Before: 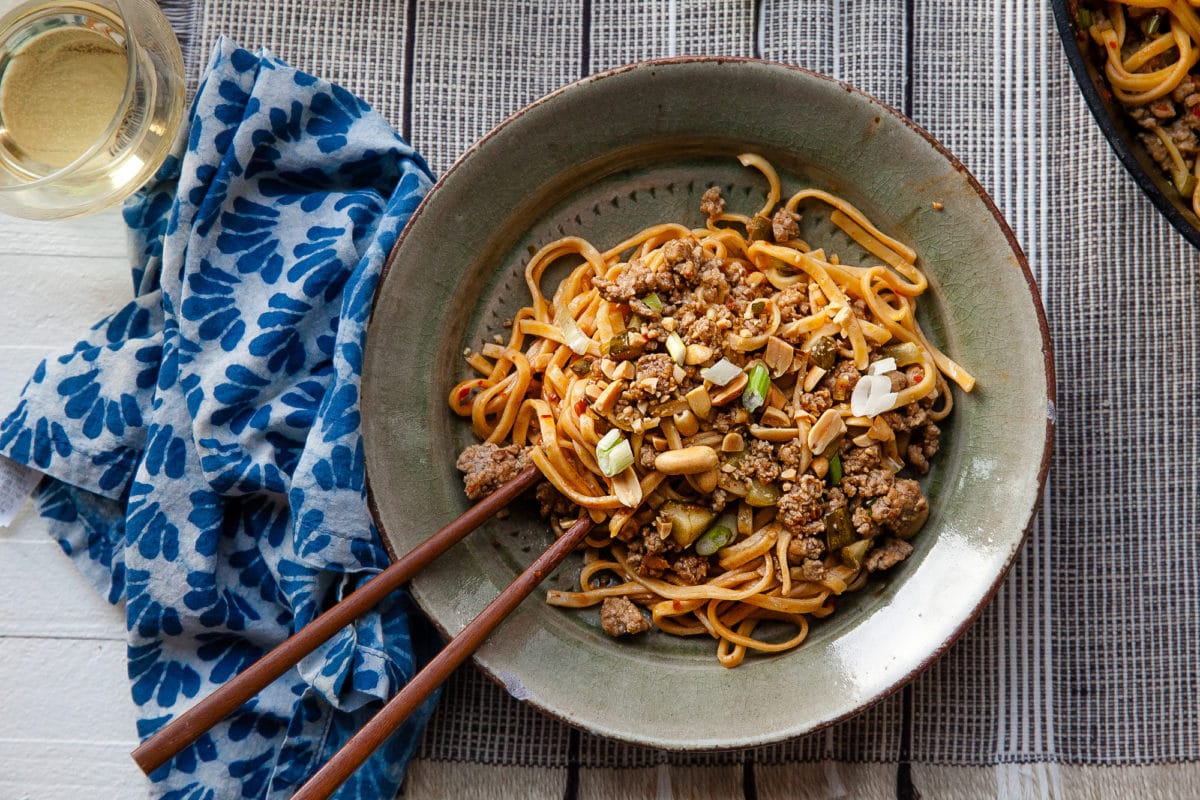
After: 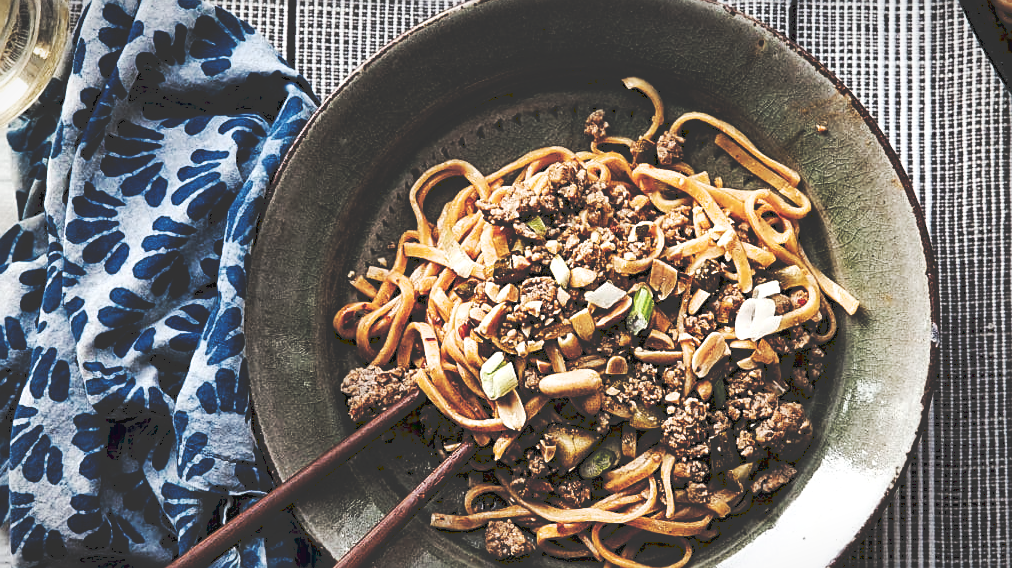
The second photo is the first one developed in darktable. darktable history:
tone equalizer: edges refinement/feathering 500, mask exposure compensation -1.57 EV, preserve details no
levels: levels [0.116, 0.574, 1]
filmic rgb: black relative exposure -9.12 EV, white relative exposure 2.31 EV, hardness 7.5
tone curve: curves: ch0 [(0, 0) (0.003, 0.334) (0.011, 0.338) (0.025, 0.338) (0.044, 0.338) (0.069, 0.339) (0.1, 0.342) (0.136, 0.343) (0.177, 0.349) (0.224, 0.36) (0.277, 0.385) (0.335, 0.42) (0.399, 0.465) (0.468, 0.535) (0.543, 0.632) (0.623, 0.73) (0.709, 0.814) (0.801, 0.879) (0.898, 0.935) (1, 1)], preserve colors none
vignetting: fall-off start 98.9%, fall-off radius 101.29%, width/height ratio 1.428
sharpen: on, module defaults
local contrast: mode bilateral grid, contrast 20, coarseness 50, detail 133%, midtone range 0.2
crop and rotate: left 9.709%, top 9.748%, right 5.947%, bottom 19.189%
